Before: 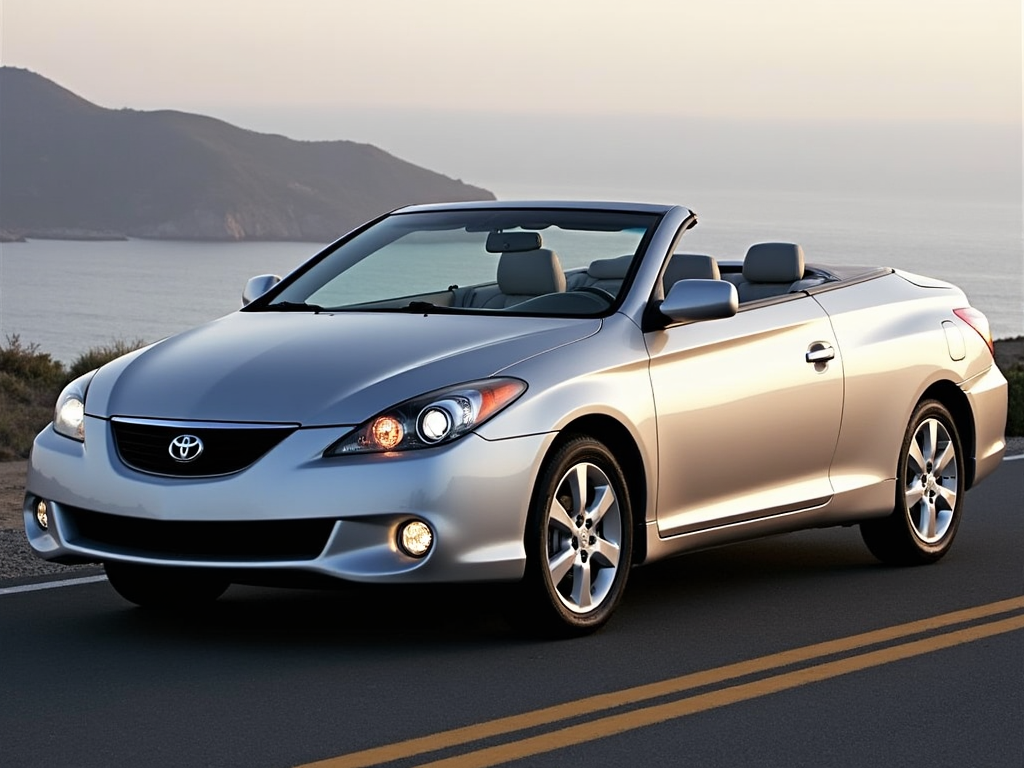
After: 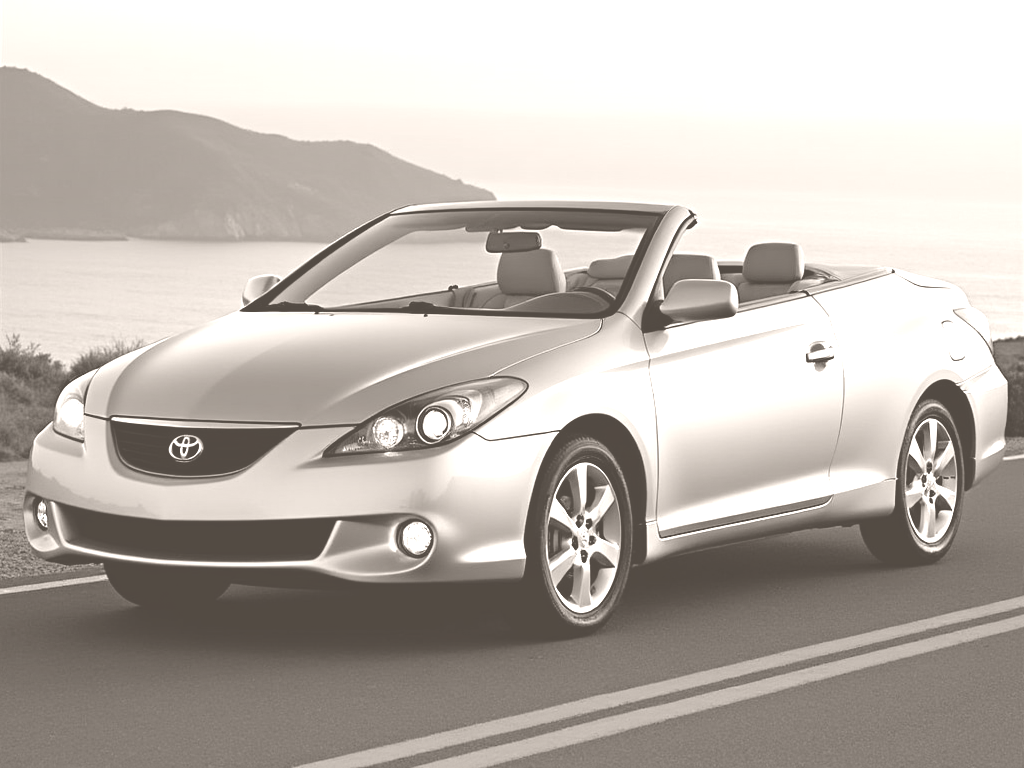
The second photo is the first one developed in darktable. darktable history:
graduated density: hue 238.83°, saturation 50%
colorize: hue 34.49°, saturation 35.33%, source mix 100%, lightness 55%, version 1
